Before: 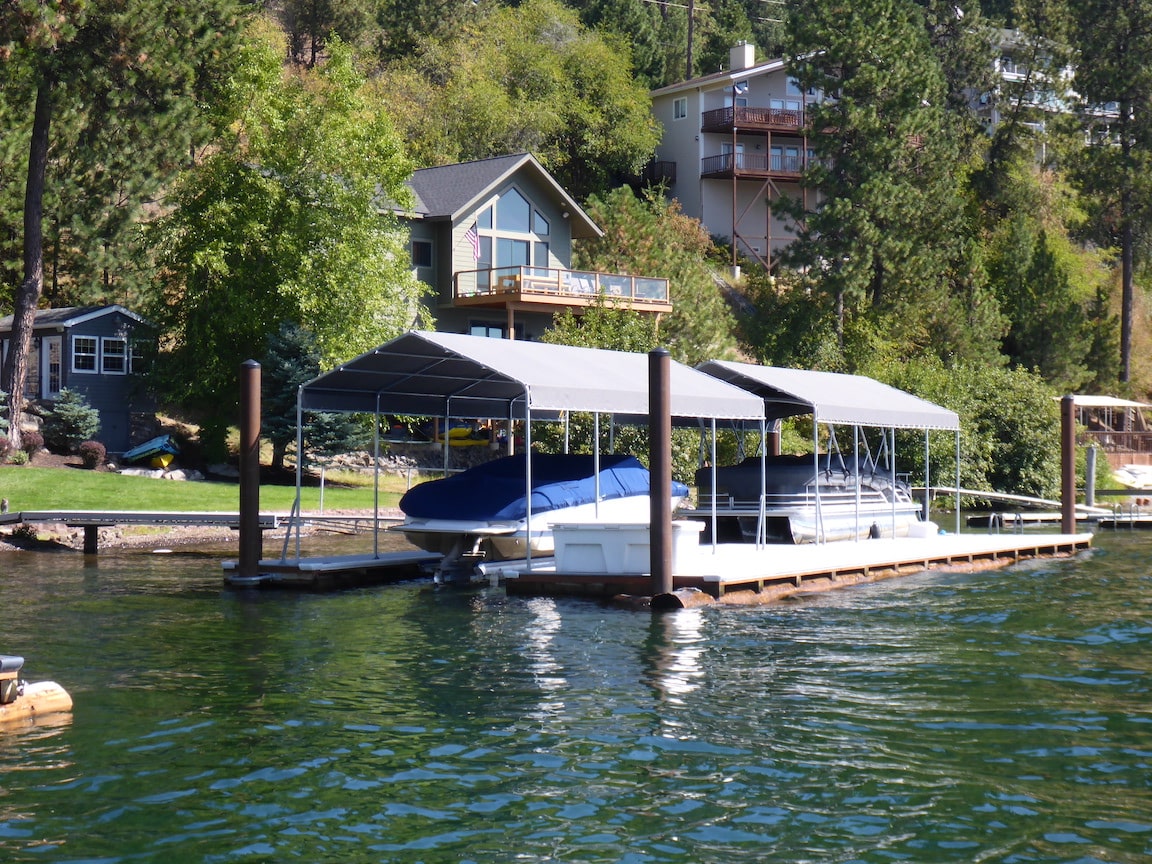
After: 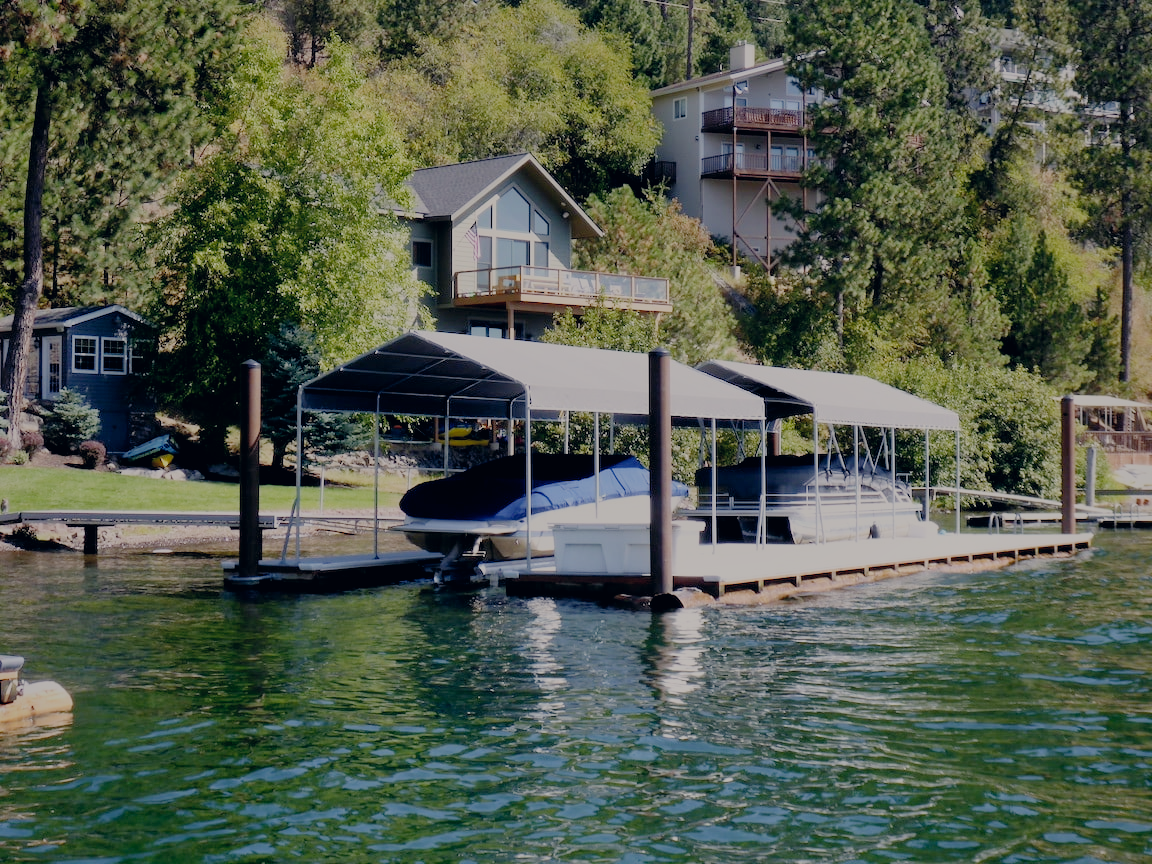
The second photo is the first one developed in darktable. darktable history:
filmic rgb: middle gray luminance 17.96%, black relative exposure -7.52 EV, white relative exposure 8.49 EV, target black luminance 0%, hardness 2.23, latitude 17.78%, contrast 0.874, highlights saturation mix 5.49%, shadows ↔ highlights balance 10.2%, preserve chrominance no, color science v4 (2020), iterations of high-quality reconstruction 0
shadows and highlights: shadows 39.41, highlights -60.03
color correction: highlights a* 2.79, highlights b* 5, shadows a* -2.04, shadows b* -4.86, saturation 0.812
